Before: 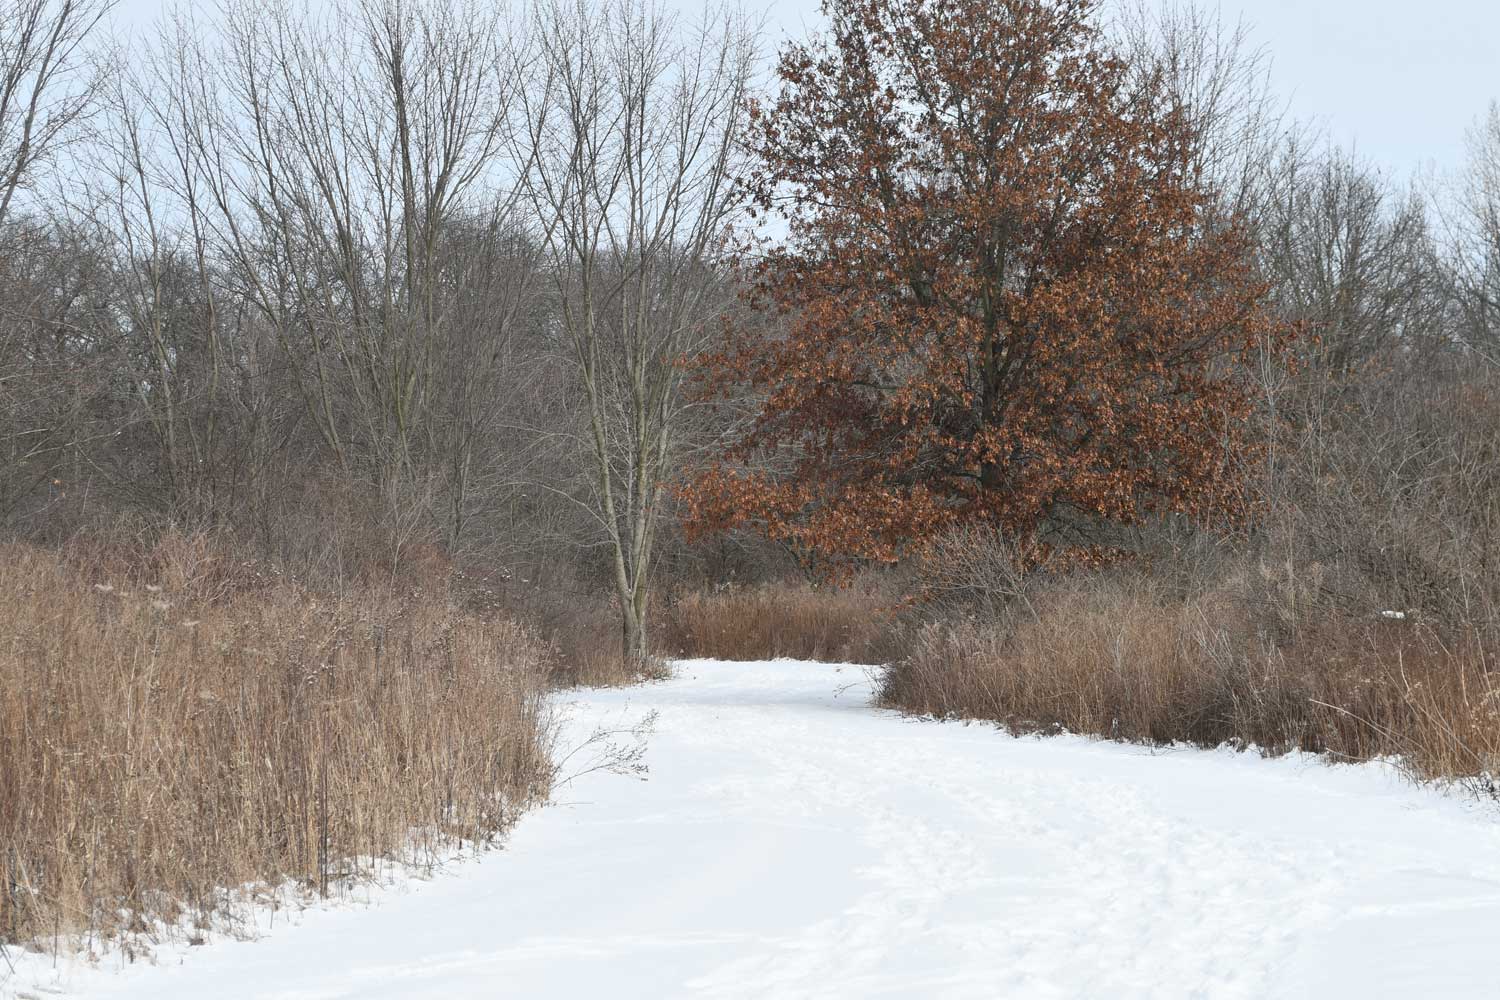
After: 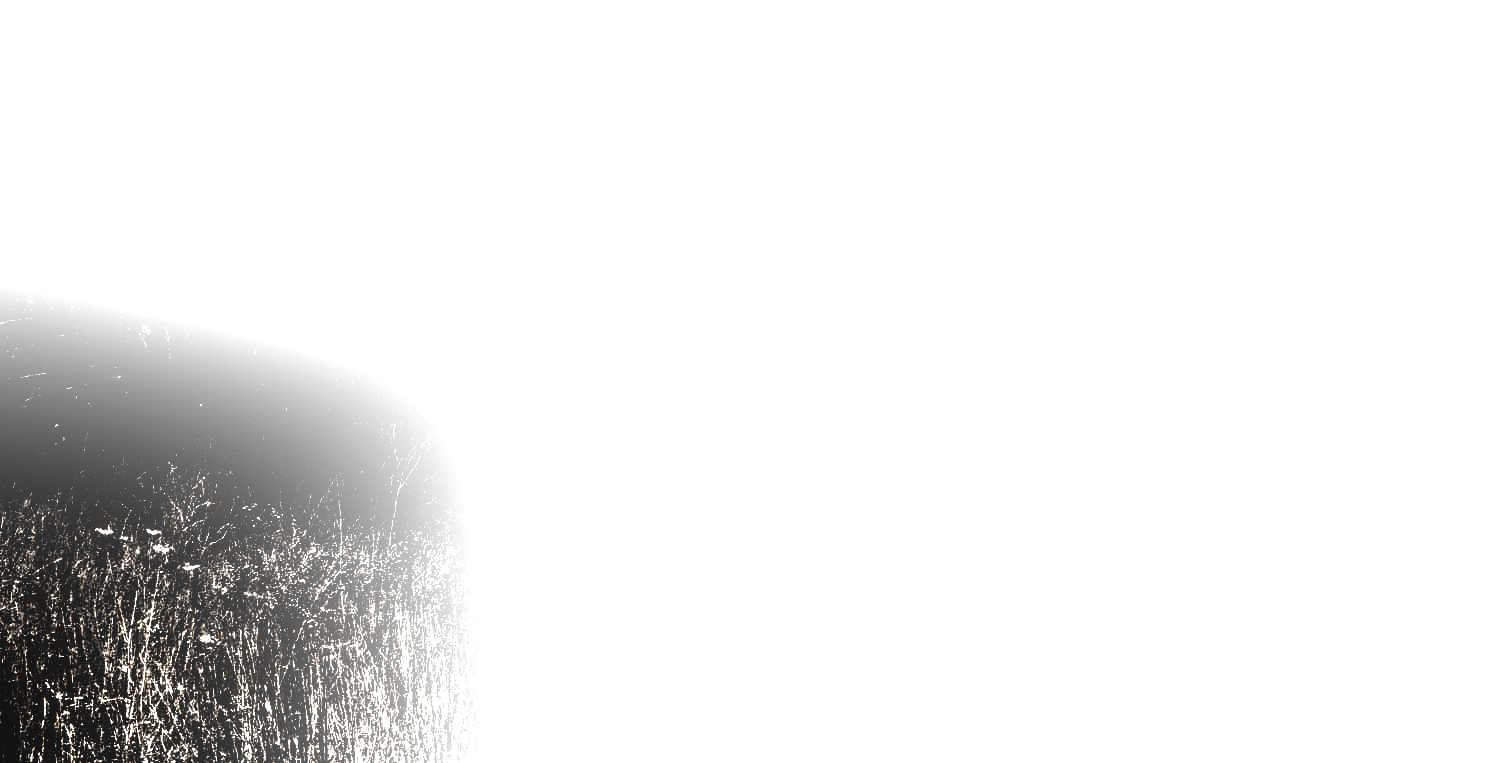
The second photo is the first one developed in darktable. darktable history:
crop: top 5.655%, bottom 17.963%
color correction: highlights b* -0.003, saturation 1.06
exposure: exposure 0.997 EV, compensate highlight preservation false
tone equalizer: -8 EV -0.397 EV, -7 EV -0.359 EV, -6 EV -0.367 EV, -5 EV -0.247 EV, -3 EV 0.19 EV, -2 EV 0.304 EV, -1 EV 0.404 EV, +0 EV 0.424 EV, smoothing 1
levels: black 0.045%, levels [0.721, 0.937, 0.997]
local contrast: on, module defaults
contrast brightness saturation: saturation -0.07
